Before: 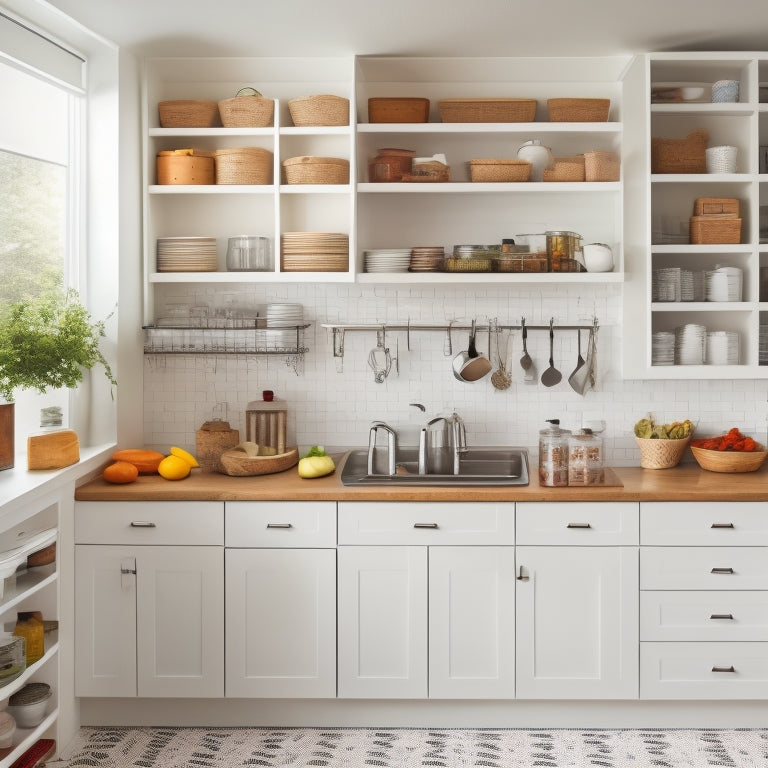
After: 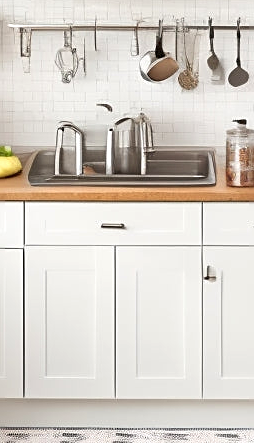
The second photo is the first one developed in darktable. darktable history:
crop: left 40.878%, top 39.176%, right 25.993%, bottom 3.081%
sharpen: on, module defaults
exposure: exposure 0.375 EV, compensate highlight preservation false
